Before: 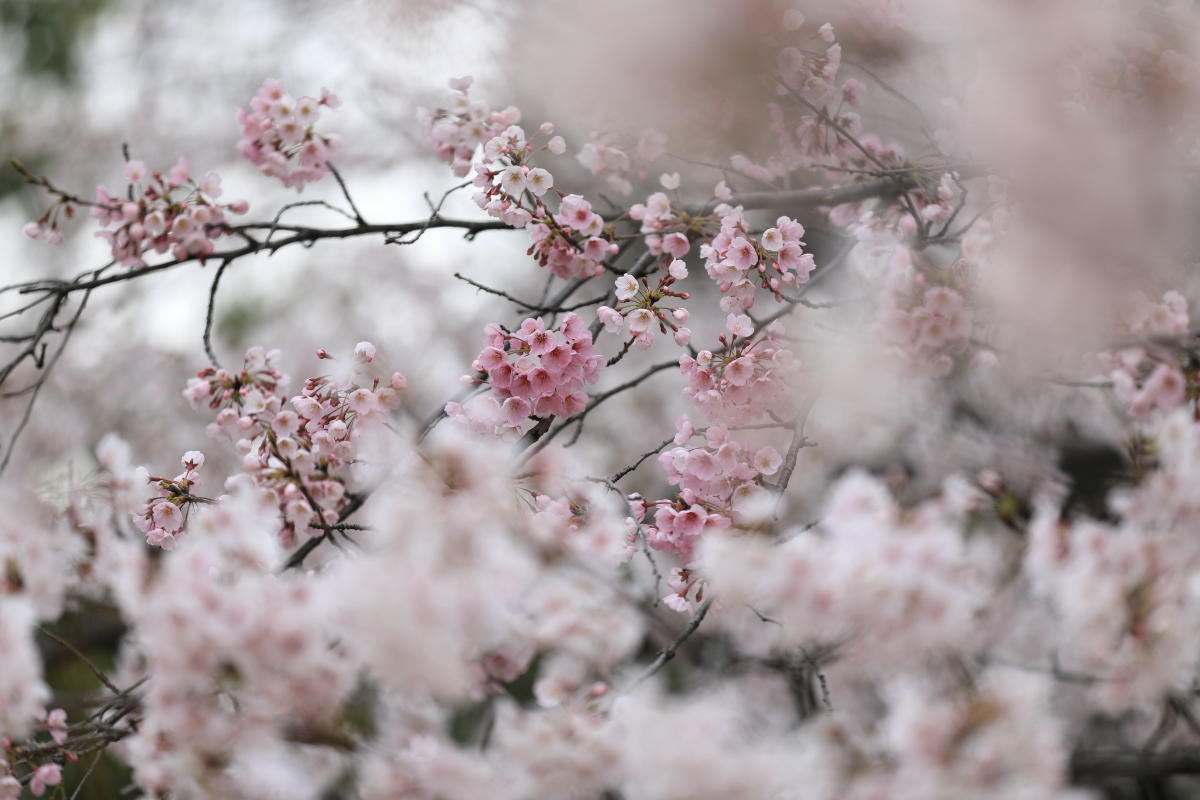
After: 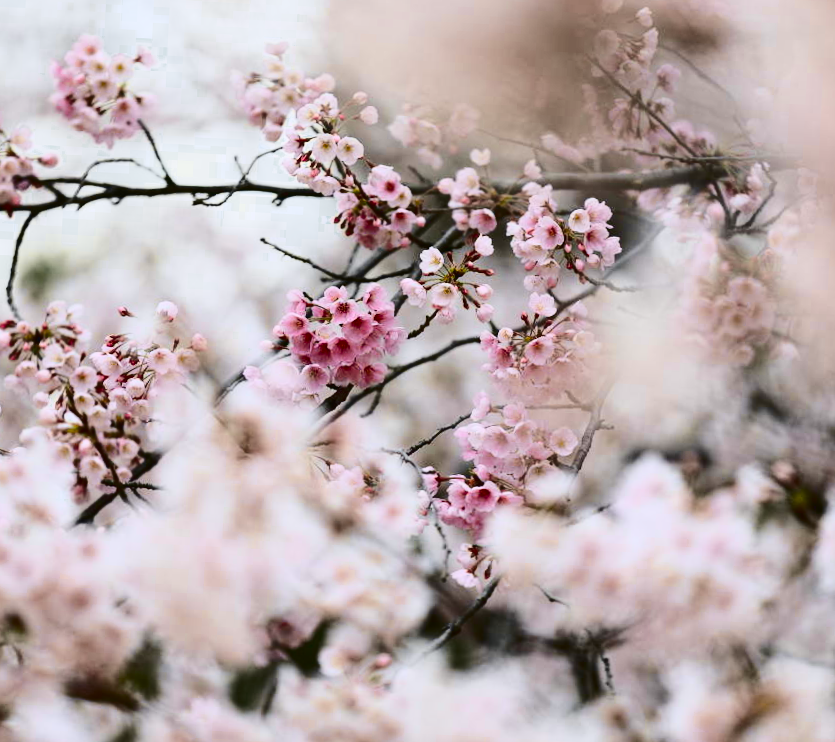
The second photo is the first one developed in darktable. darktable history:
color zones: curves: ch0 [(0.25, 0.5) (0.636, 0.25) (0.75, 0.5)]
contrast brightness saturation: contrast 0.193, brightness -0.103, saturation 0.213
tone curve: curves: ch0 [(0.003, 0.023) (0.071, 0.052) (0.236, 0.197) (0.466, 0.557) (0.644, 0.748) (0.803, 0.88) (0.994, 0.968)]; ch1 [(0, 0) (0.262, 0.227) (0.417, 0.386) (0.469, 0.467) (0.502, 0.498) (0.528, 0.53) (0.573, 0.57) (0.605, 0.621) (0.644, 0.671) (0.686, 0.728) (0.994, 0.987)]; ch2 [(0, 0) (0.262, 0.188) (0.385, 0.353) (0.427, 0.424) (0.495, 0.493) (0.515, 0.534) (0.547, 0.556) (0.589, 0.613) (0.644, 0.748) (1, 1)], color space Lab, independent channels, preserve colors none
crop and rotate: angle -2.98°, left 14.276%, top 0.033%, right 10.771%, bottom 0.057%
